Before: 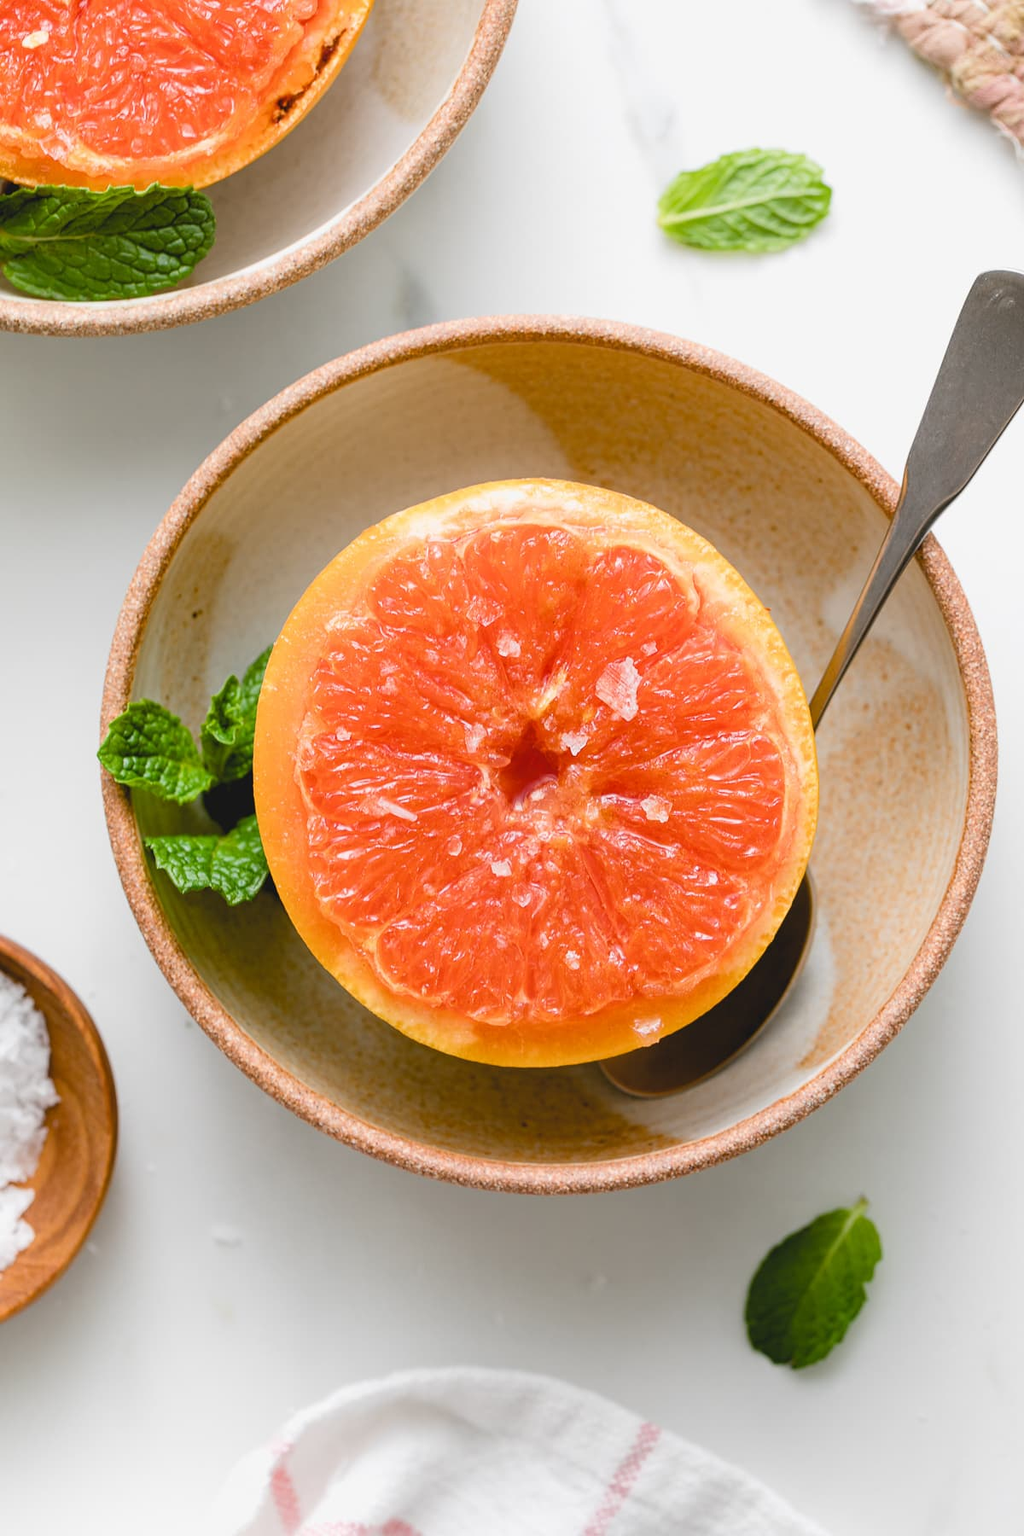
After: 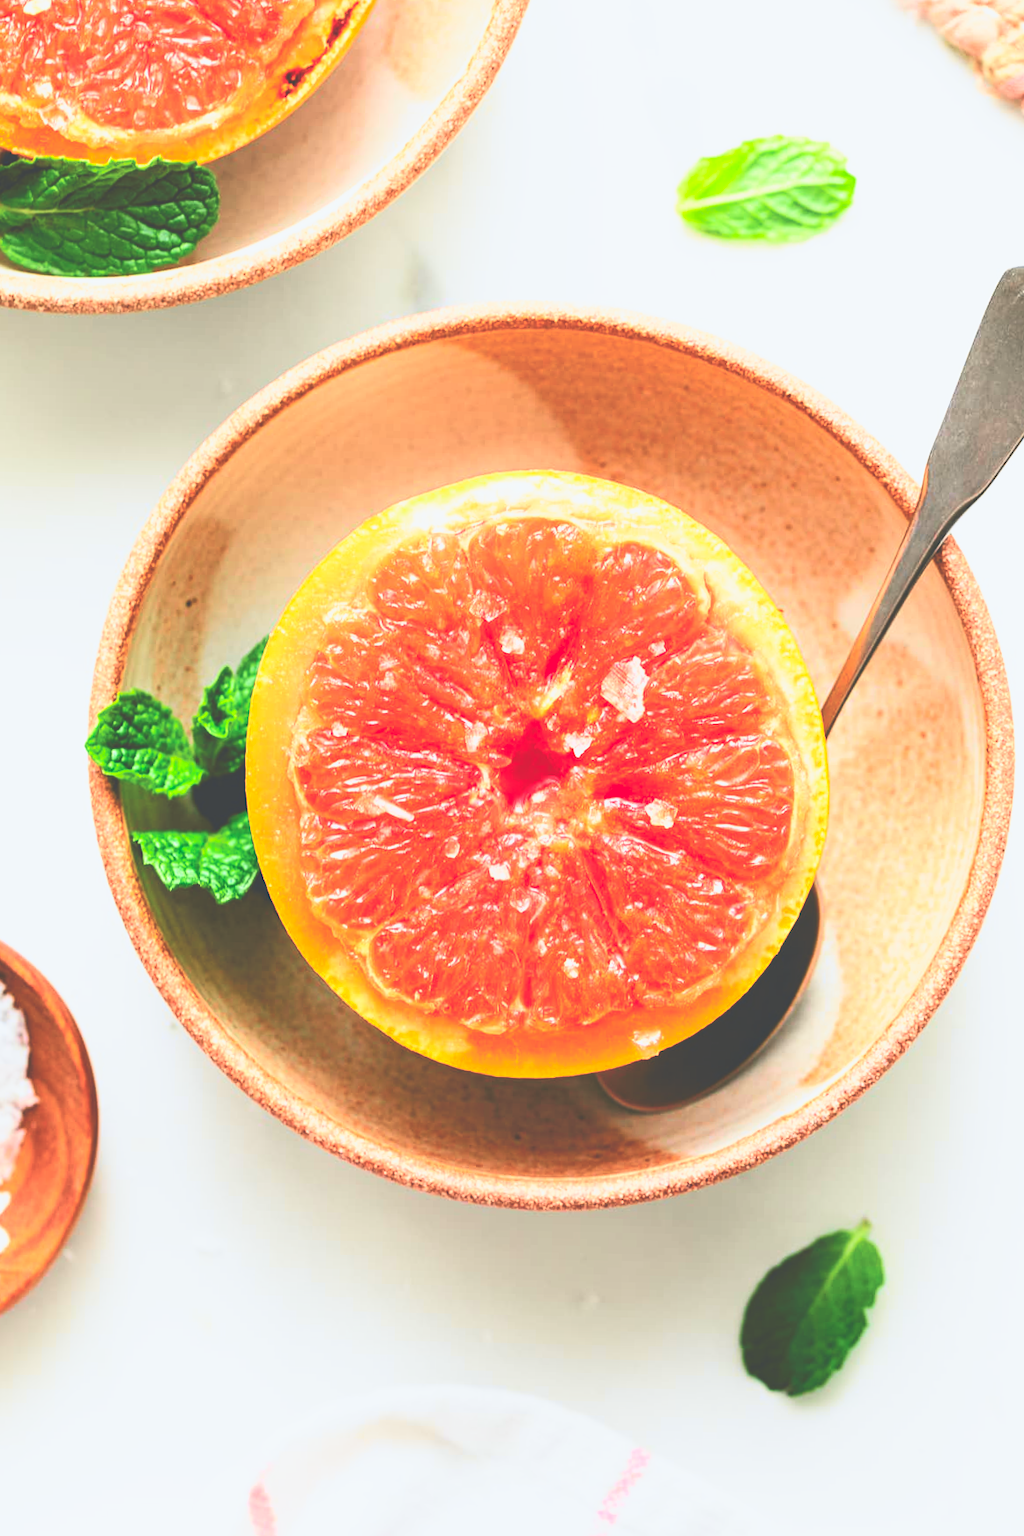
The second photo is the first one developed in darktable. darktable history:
crop and rotate: angle -1.26°
contrast brightness saturation: contrast 0.073, brightness 0.077, saturation 0.184
base curve: curves: ch0 [(0, 0.036) (0.007, 0.037) (0.604, 0.887) (1, 1)], preserve colors none
tone curve: curves: ch0 [(0, 0.013) (0.104, 0.103) (0.258, 0.267) (0.448, 0.487) (0.709, 0.794) (0.886, 0.922) (0.994, 0.971)]; ch1 [(0, 0) (0.335, 0.298) (0.446, 0.413) (0.488, 0.484) (0.515, 0.508) (0.566, 0.593) (0.635, 0.661) (1, 1)]; ch2 [(0, 0) (0.314, 0.301) (0.437, 0.403) (0.502, 0.494) (0.528, 0.54) (0.557, 0.559) (0.612, 0.62) (0.715, 0.691) (1, 1)], color space Lab, independent channels, preserve colors none
